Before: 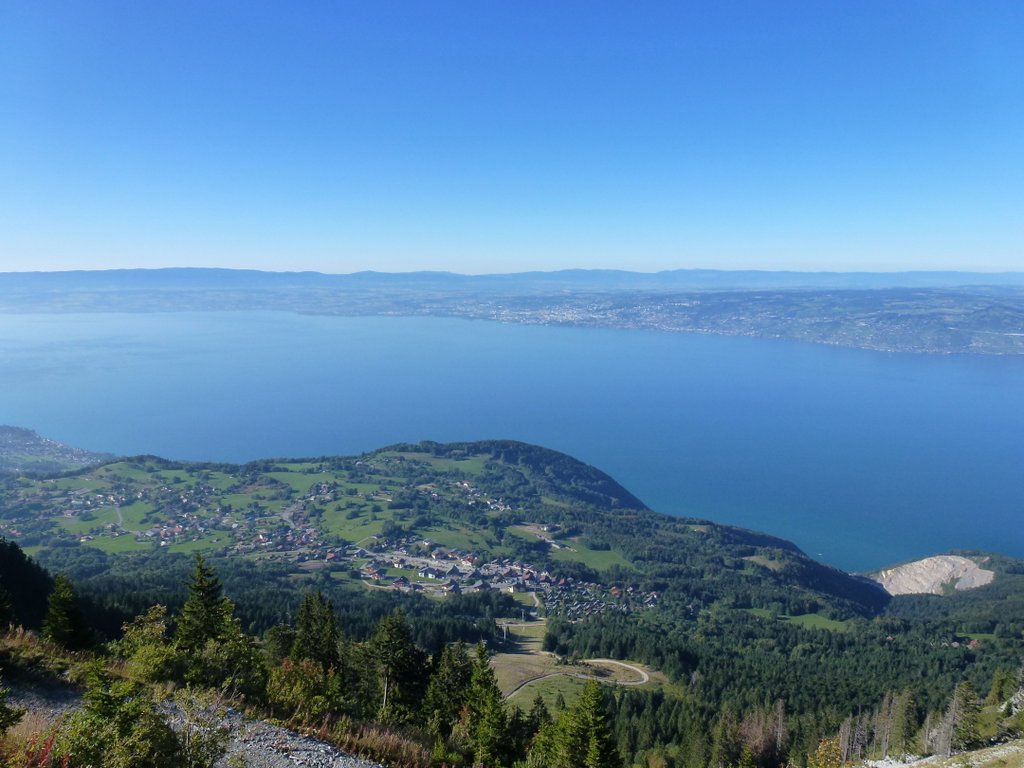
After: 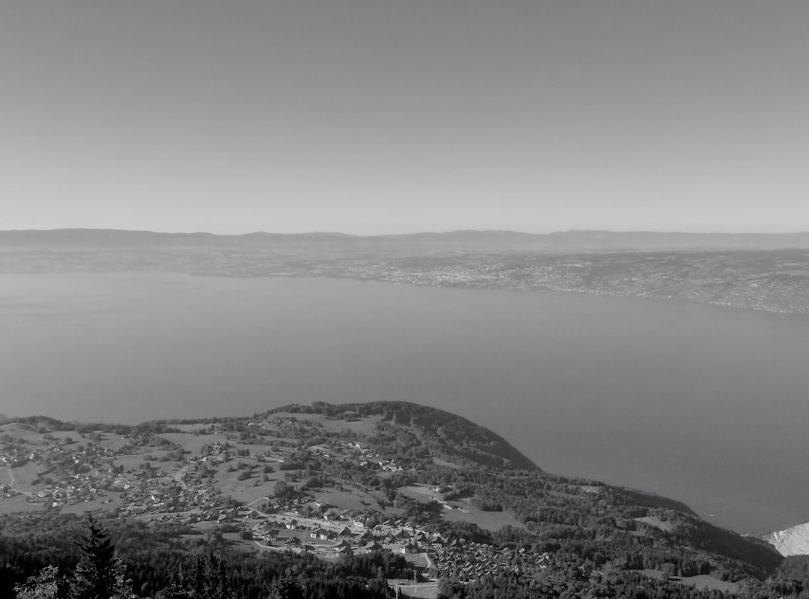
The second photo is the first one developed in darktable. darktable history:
crop and rotate: left 10.552%, top 5.101%, right 10.406%, bottom 16.811%
filmic rgb: black relative exposure -5.12 EV, white relative exposure 3.52 EV, hardness 3.18, contrast 1.191, highlights saturation mix -48.76%, add noise in highlights 0.001, color science v3 (2019), use custom middle-gray values true, contrast in highlights soft
shadows and highlights: shadows 43.14, highlights 8.32
